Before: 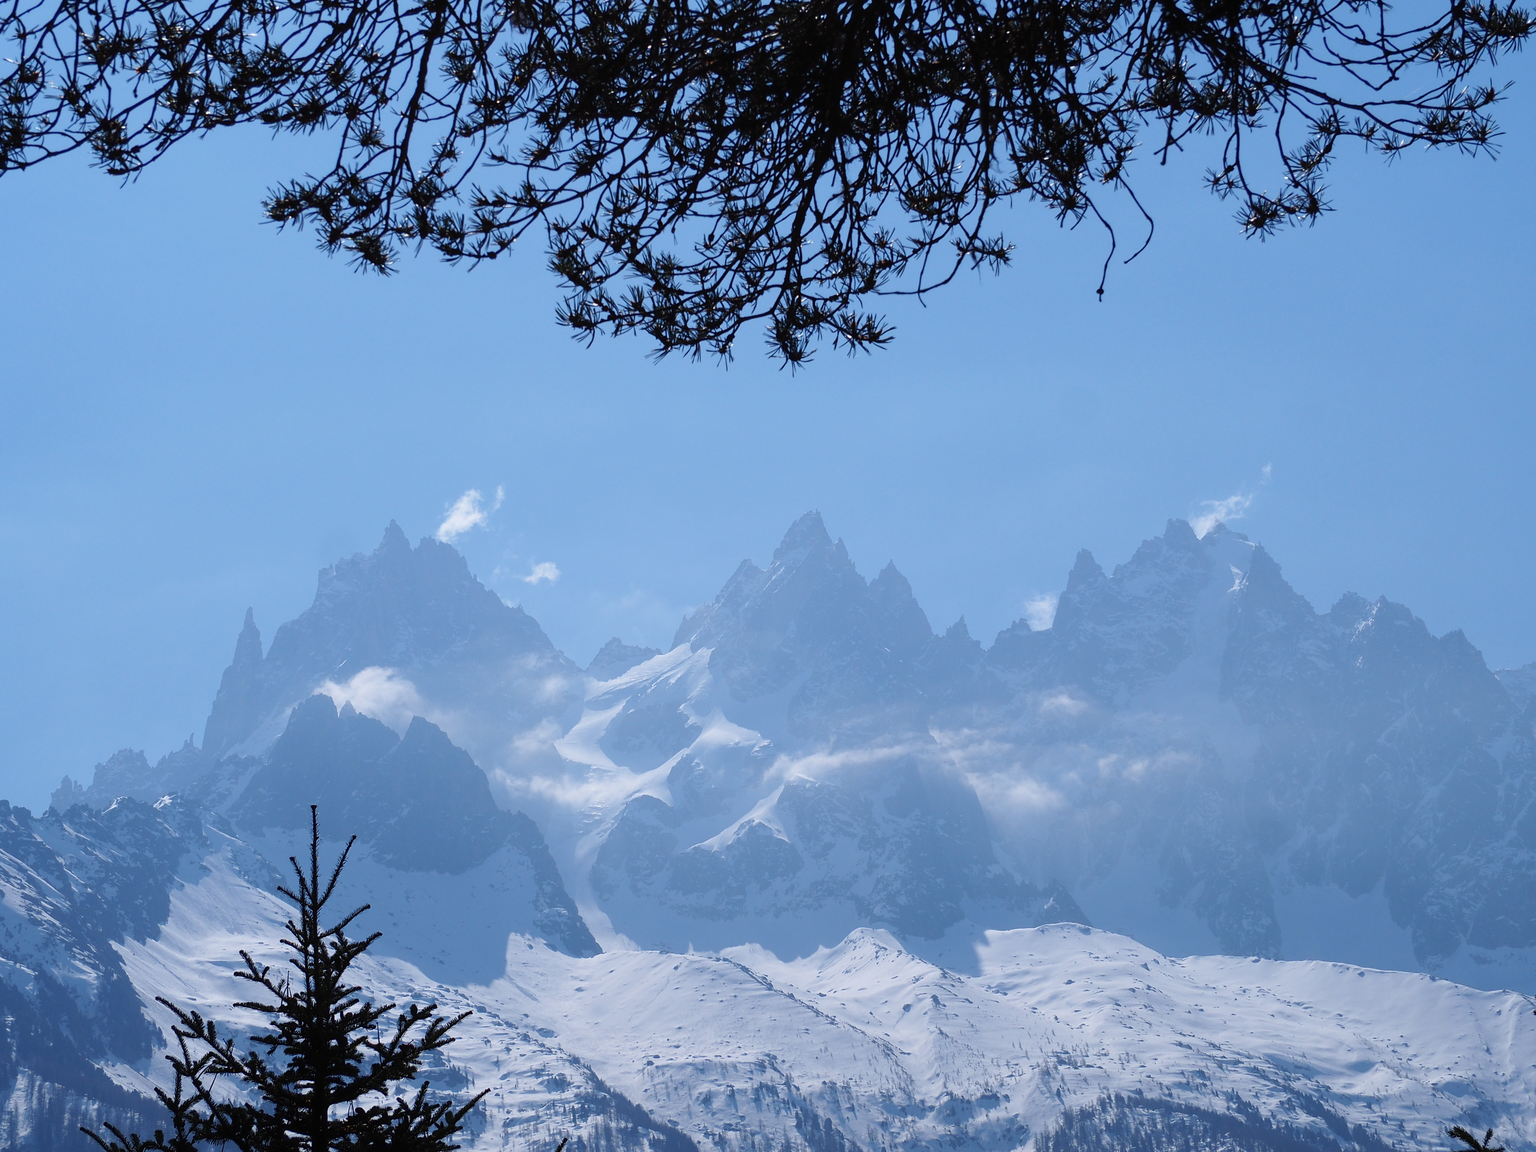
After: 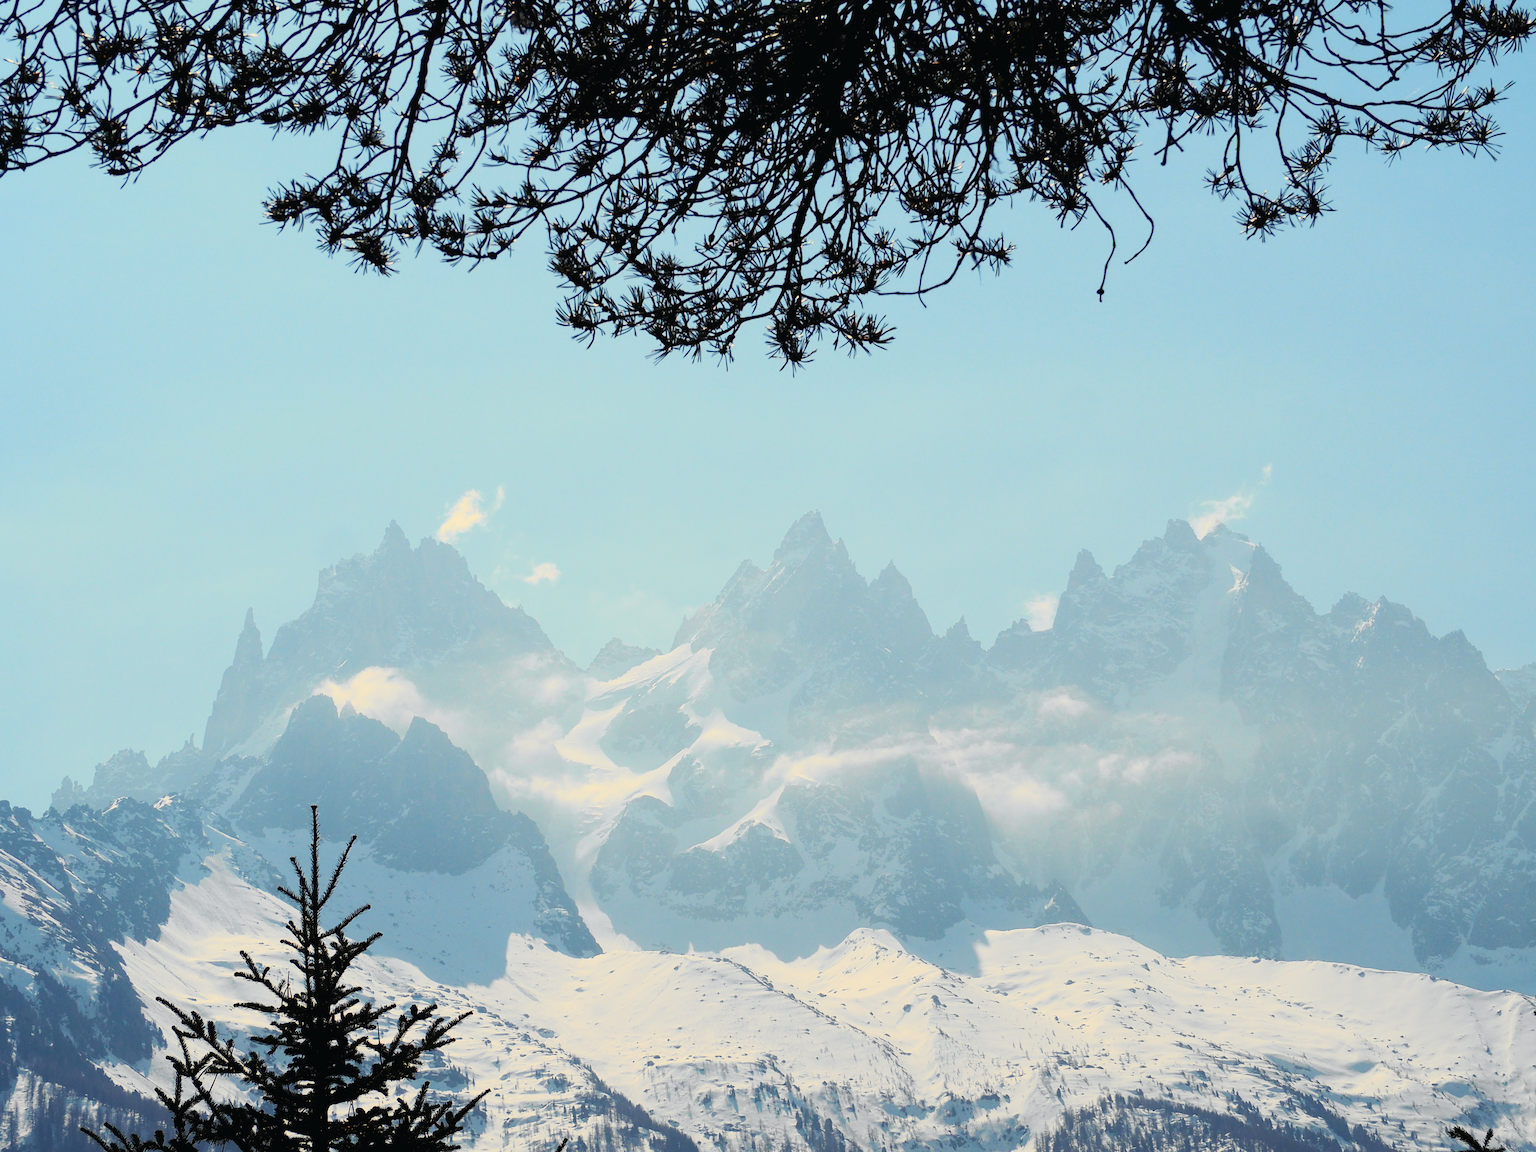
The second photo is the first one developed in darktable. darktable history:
white balance: red 1.123, blue 0.83
tone curve: curves: ch0 [(0, 0.015) (0.037, 0.022) (0.131, 0.116) (0.316, 0.345) (0.49, 0.615) (0.677, 0.82) (0.813, 0.891) (1, 0.955)]; ch1 [(0, 0) (0.366, 0.367) (0.475, 0.462) (0.494, 0.496) (0.504, 0.497) (0.554, 0.571) (0.618, 0.668) (1, 1)]; ch2 [(0, 0) (0.333, 0.346) (0.375, 0.375) (0.435, 0.424) (0.476, 0.492) (0.502, 0.499) (0.525, 0.522) (0.558, 0.575) (0.614, 0.656) (1, 1)], color space Lab, independent channels, preserve colors none
